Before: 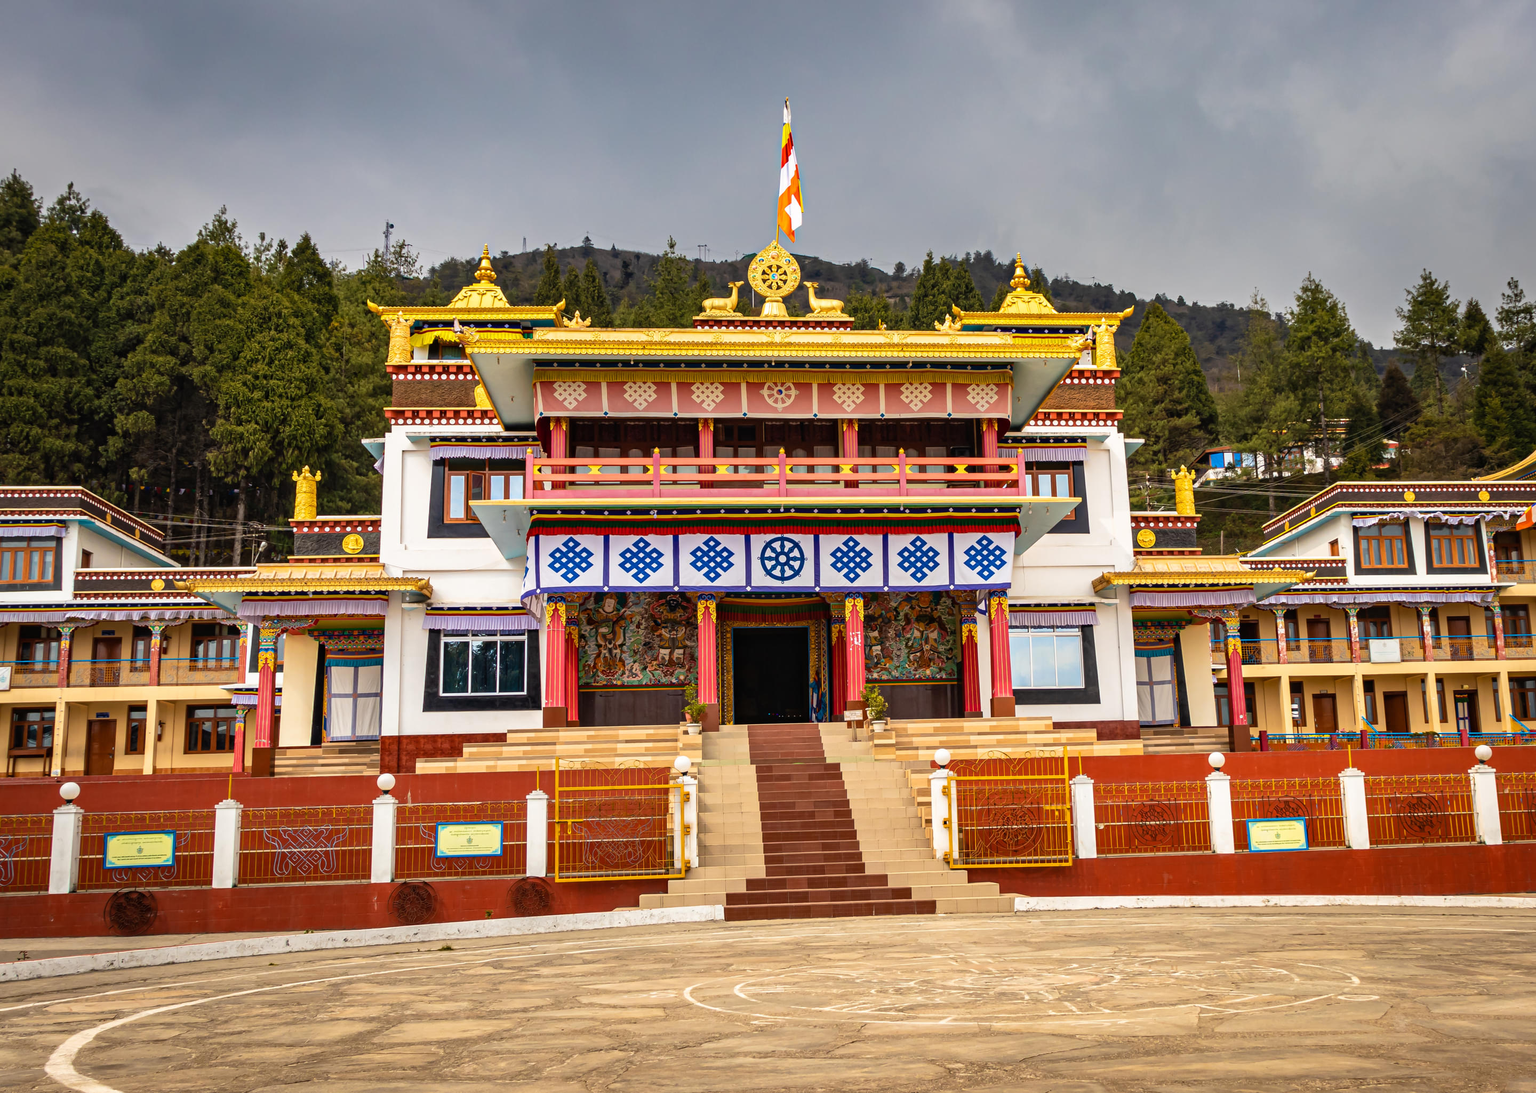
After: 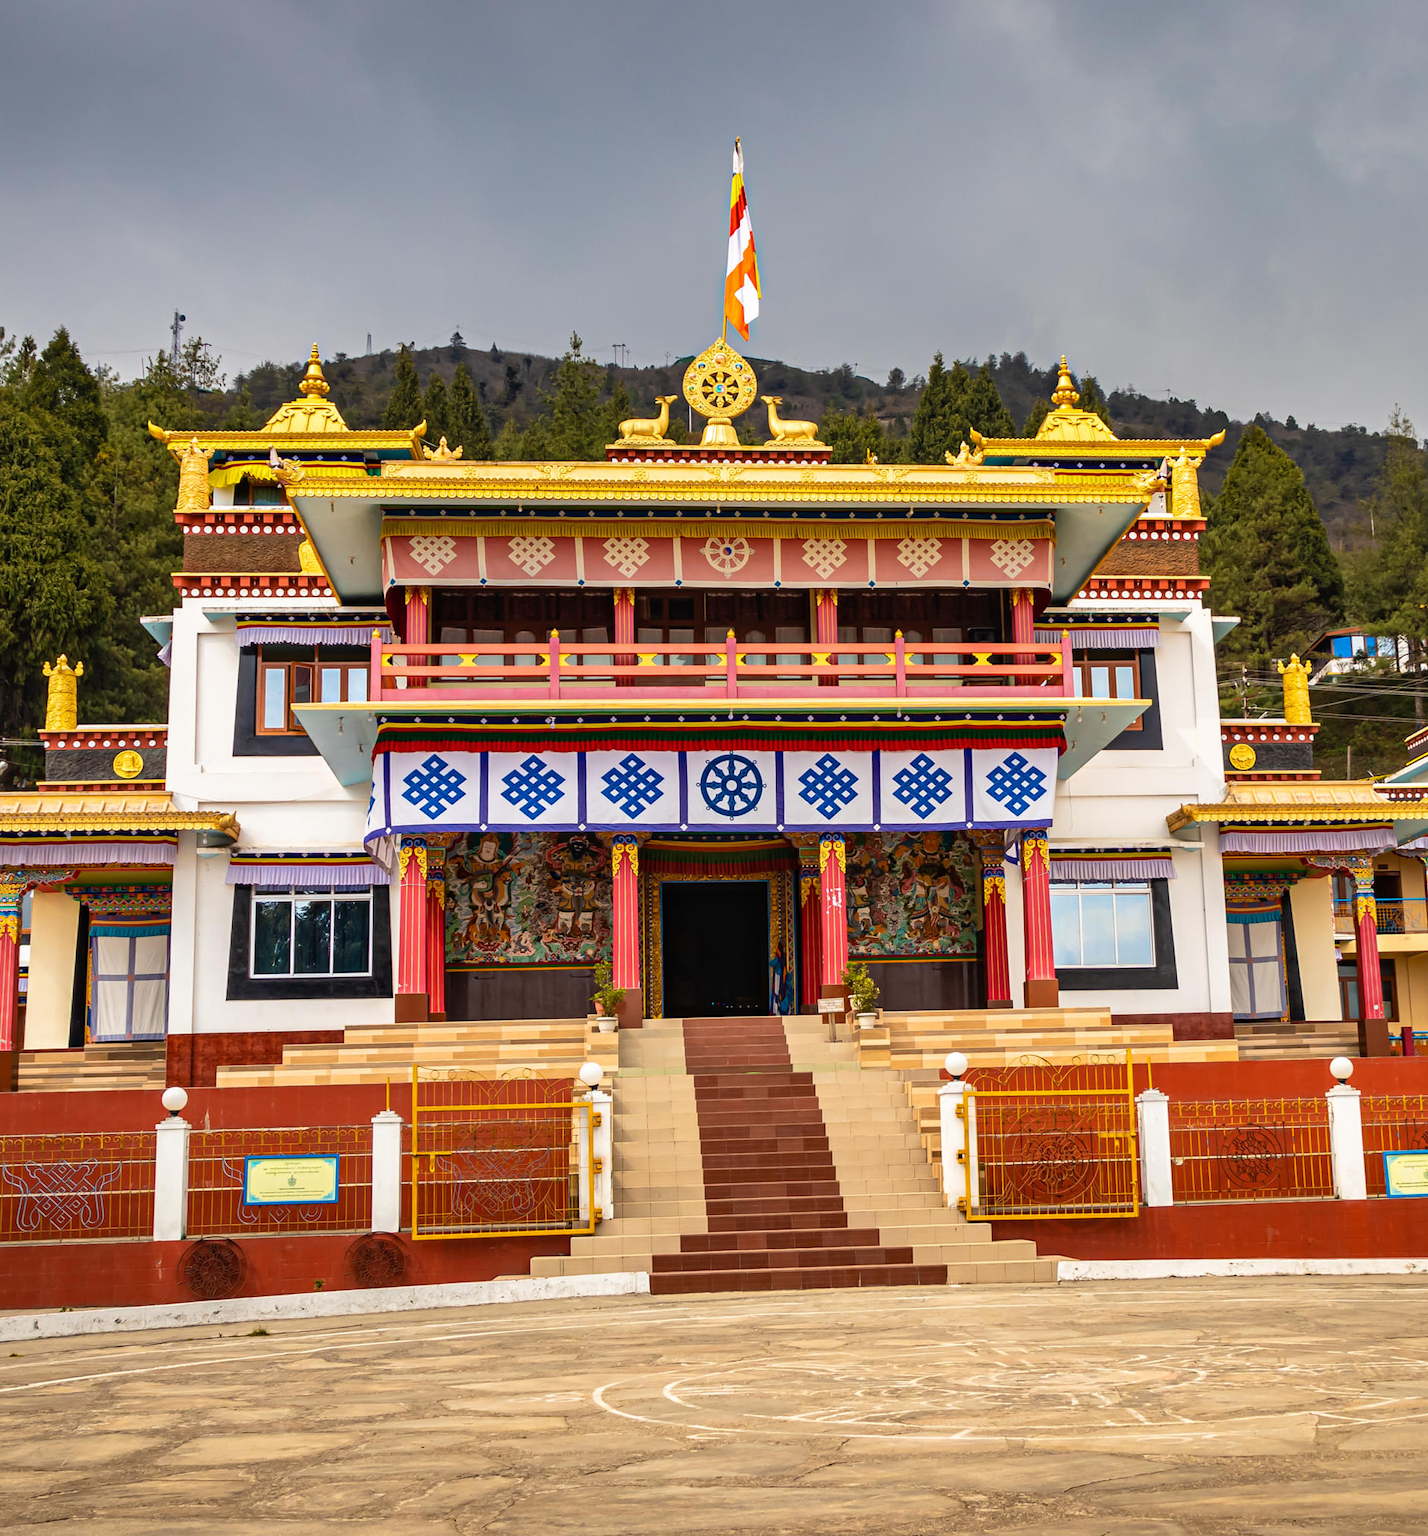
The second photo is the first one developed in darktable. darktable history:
crop: left 17.056%, right 16.761%
